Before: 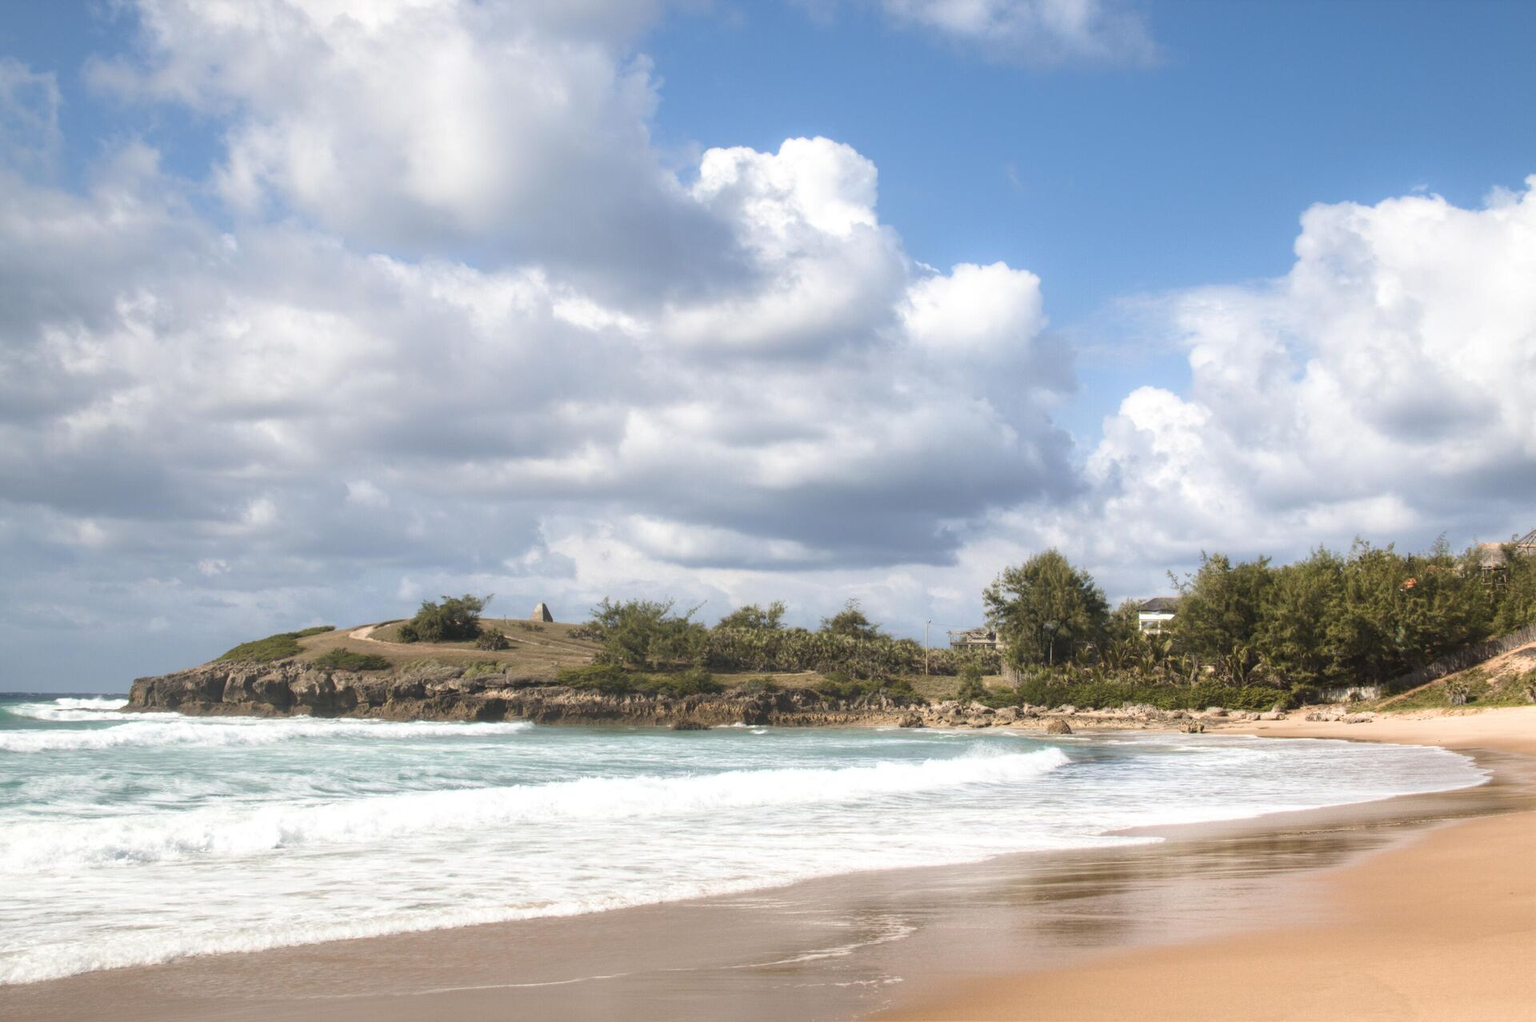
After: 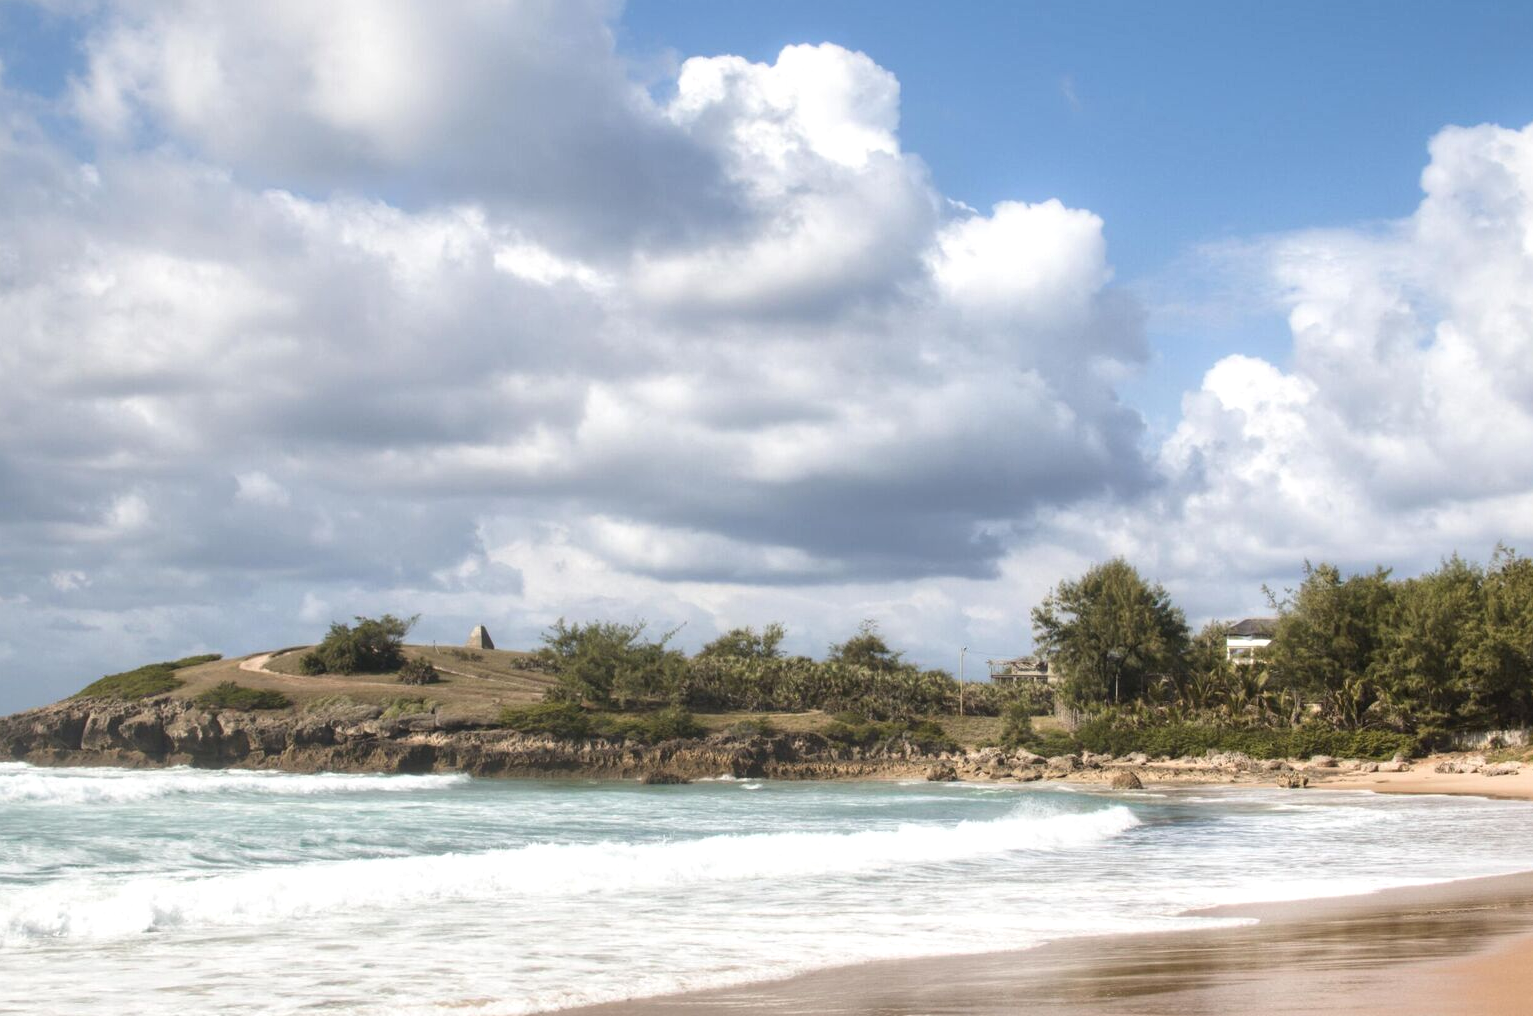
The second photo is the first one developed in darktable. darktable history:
crop and rotate: left 10.266%, top 10.036%, right 9.853%, bottom 10.328%
local contrast: mode bilateral grid, contrast 19, coarseness 50, detail 120%, midtone range 0.2
